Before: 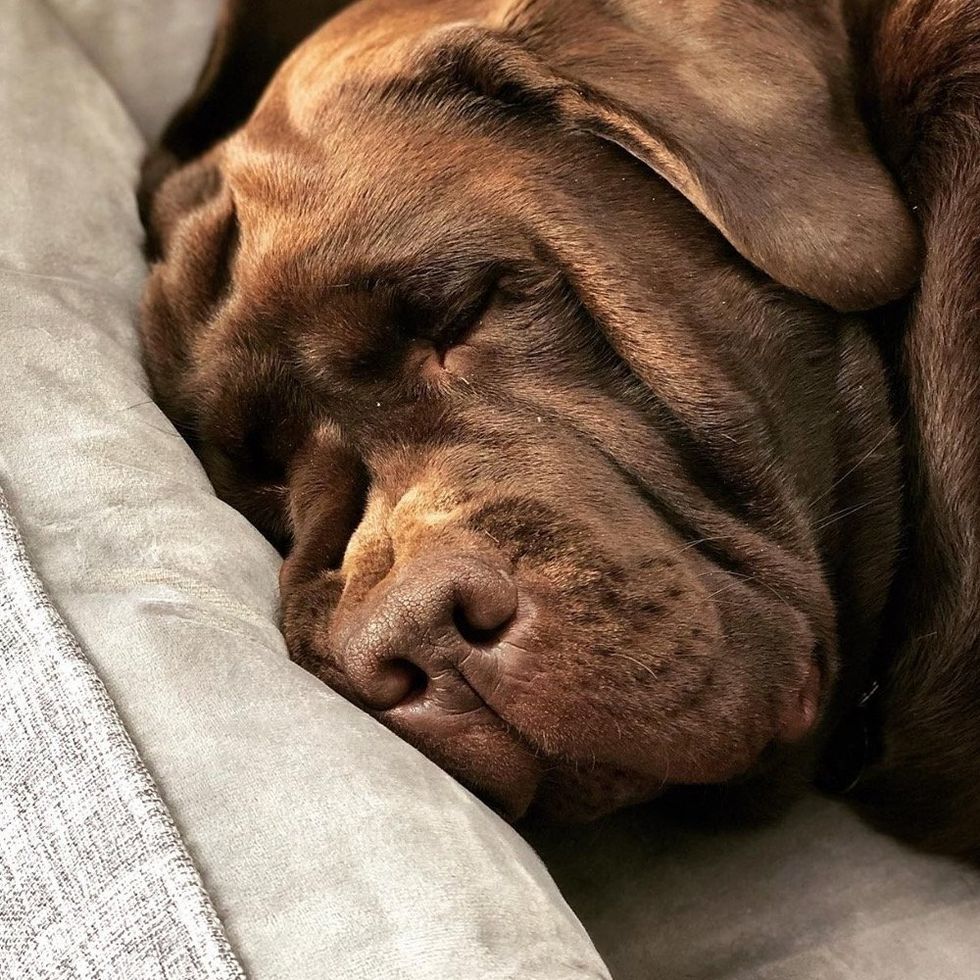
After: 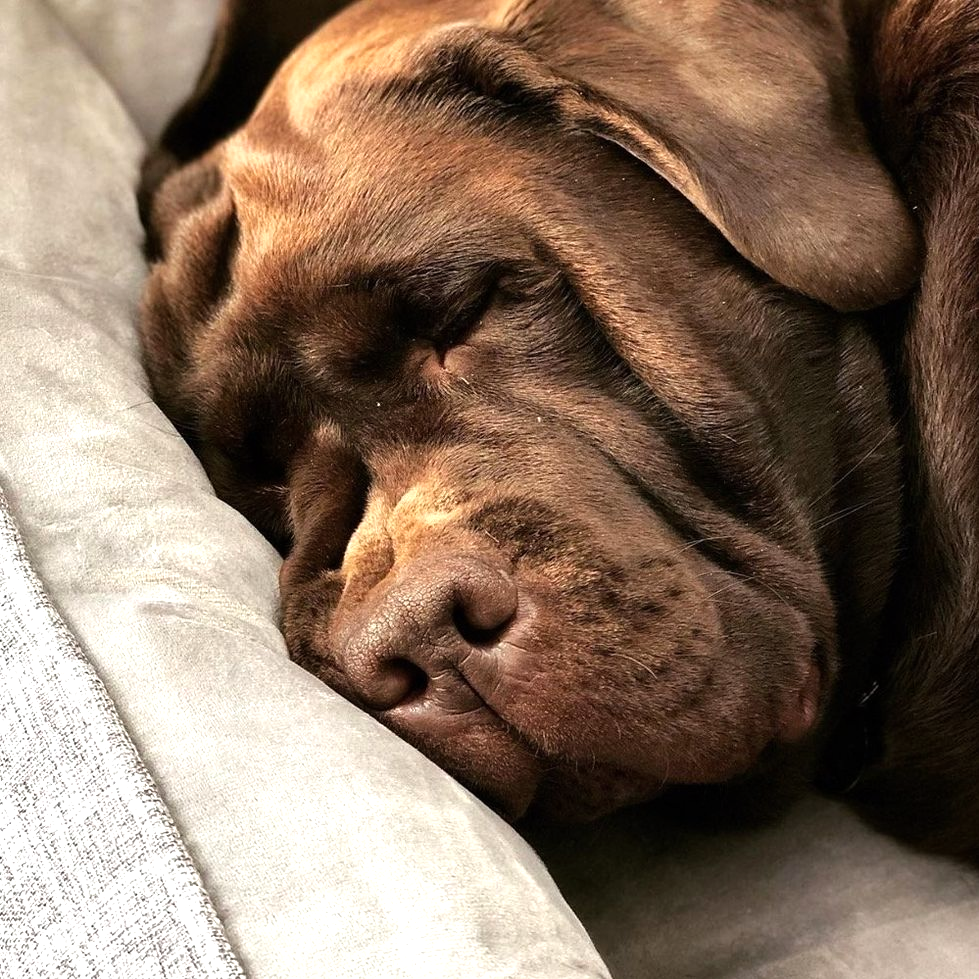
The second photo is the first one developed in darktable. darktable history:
tone equalizer: -8 EV -0.409 EV, -7 EV -0.365 EV, -6 EV -0.319 EV, -5 EV -0.233 EV, -3 EV 0.229 EV, -2 EV 0.311 EV, -1 EV 0.398 EV, +0 EV 0.408 EV, luminance estimator HSV value / RGB max
